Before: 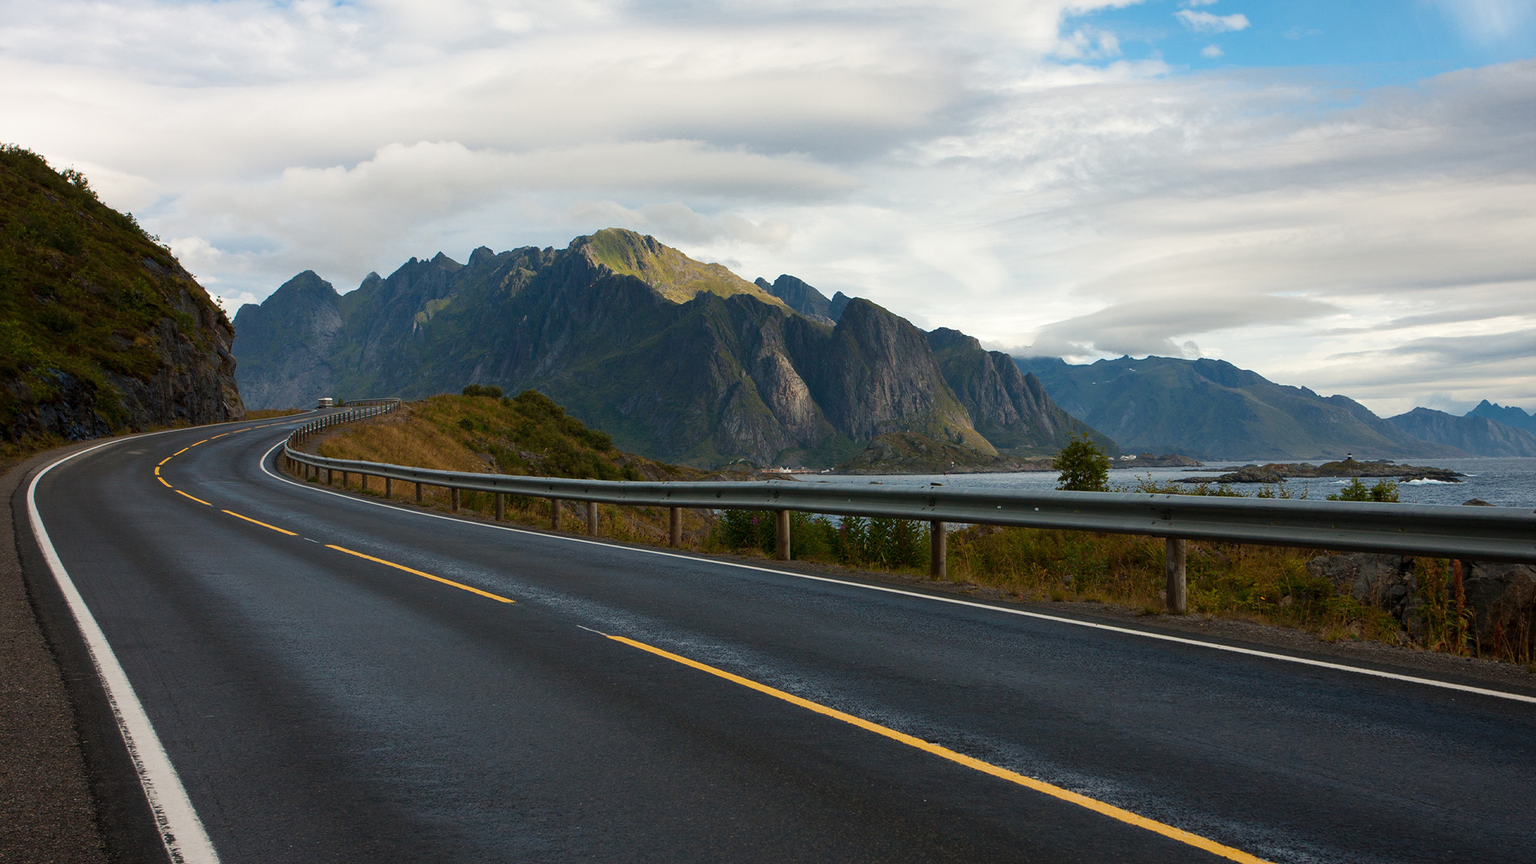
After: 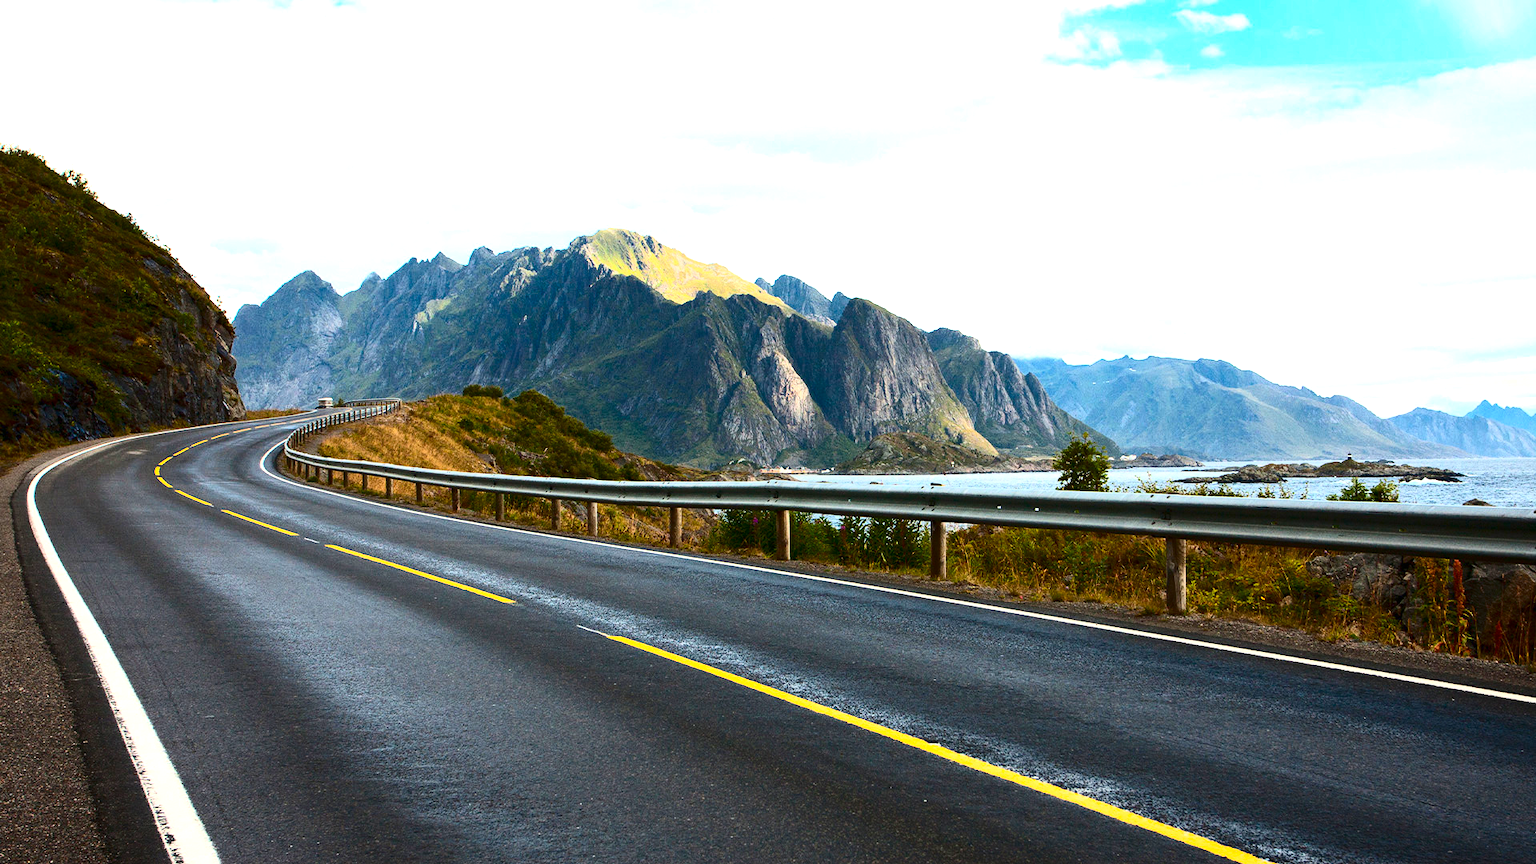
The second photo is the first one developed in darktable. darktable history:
contrast brightness saturation: contrast 0.4, brightness 0.05, saturation 0.25
exposure: black level correction 0, exposure 1.45 EV, compensate exposure bias true, compensate highlight preservation false
